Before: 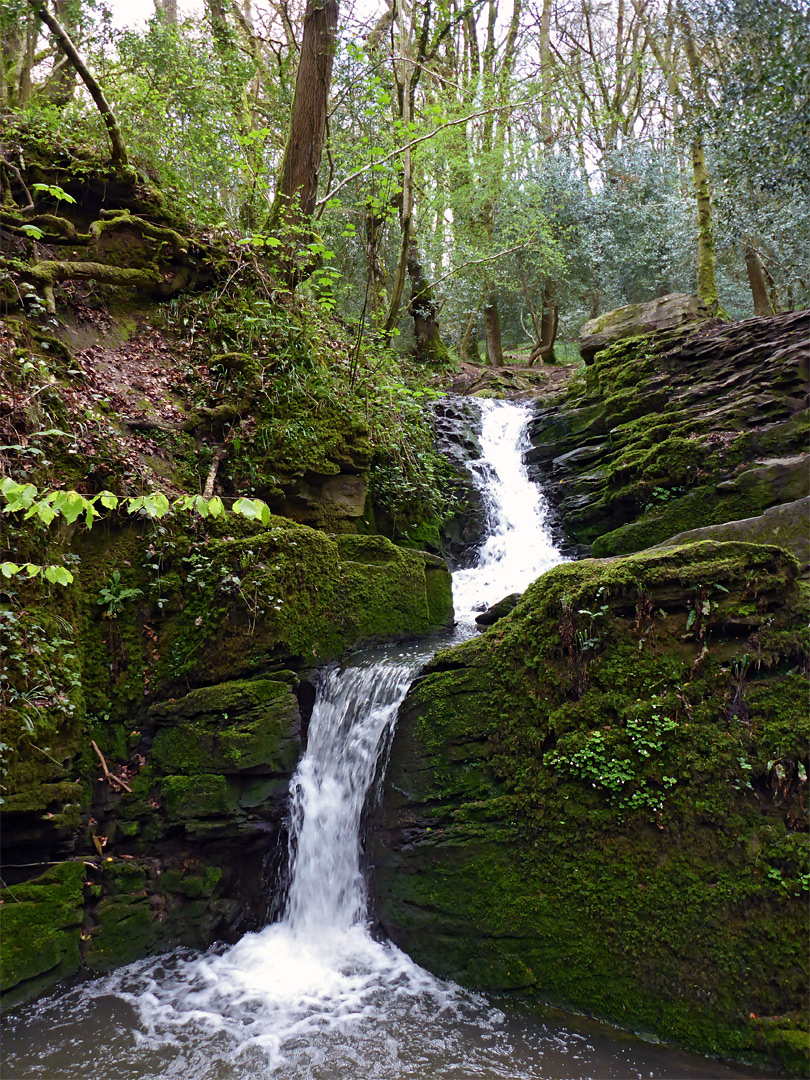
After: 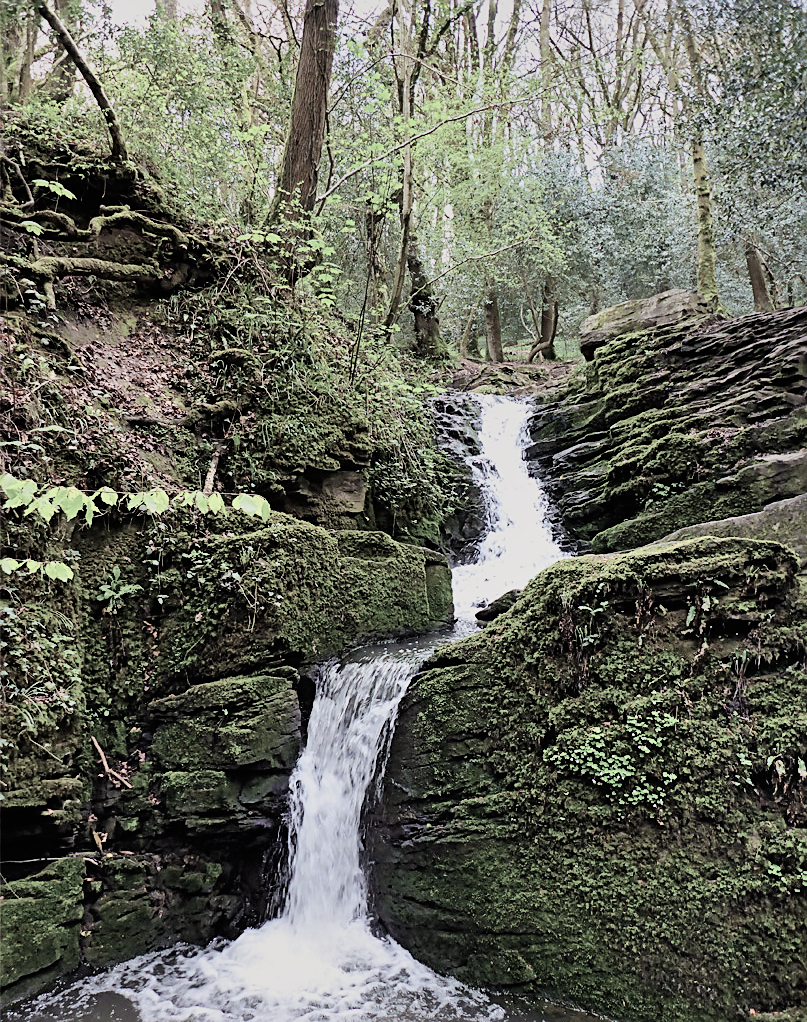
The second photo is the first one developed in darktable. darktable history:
crop: top 0.372%, right 0.257%, bottom 4.991%
sharpen: on, module defaults
base curve: curves: ch0 [(0, 0) (0.005, 0.002) (0.15, 0.3) (0.4, 0.7) (0.75, 0.95) (1, 1)], exposure shift 0.574
exposure: black level correction -0.002, exposure 1.113 EV, compensate exposure bias true, compensate highlight preservation false
shadows and highlights: shadows 61.32, soften with gaussian
color balance rgb: shadows lift › chroma 3.015%, shadows lift › hue 278.57°, linear chroma grading › global chroma 9.118%, perceptual saturation grading › global saturation -31.896%, perceptual brilliance grading › global brilliance -47.925%, global vibrance 50.183%
tone equalizer: -8 EV -0.765 EV, -7 EV -0.671 EV, -6 EV -0.587 EV, -5 EV -0.393 EV, -3 EV 0.374 EV, -2 EV 0.6 EV, -1 EV 0.69 EV, +0 EV 0.769 EV
